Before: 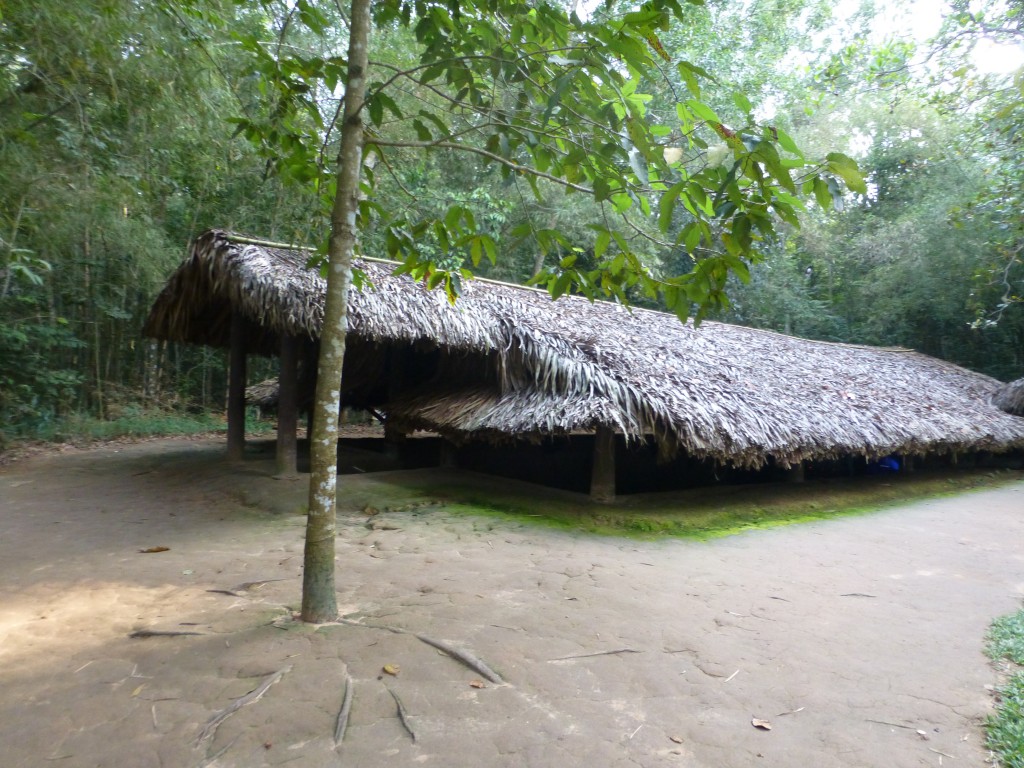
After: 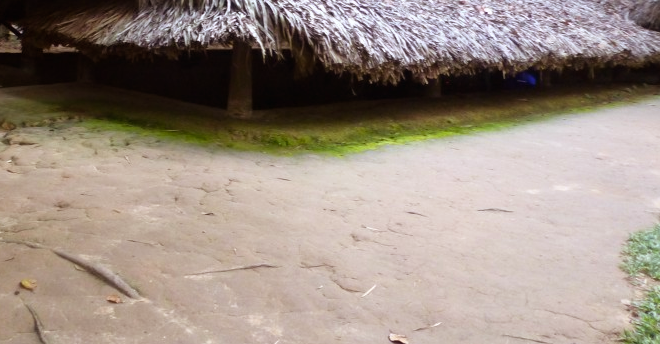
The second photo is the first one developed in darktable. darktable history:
rgb levels: mode RGB, independent channels, levels [[0, 0.5, 1], [0, 0.521, 1], [0, 0.536, 1]]
crop and rotate: left 35.509%, top 50.238%, bottom 4.934%
